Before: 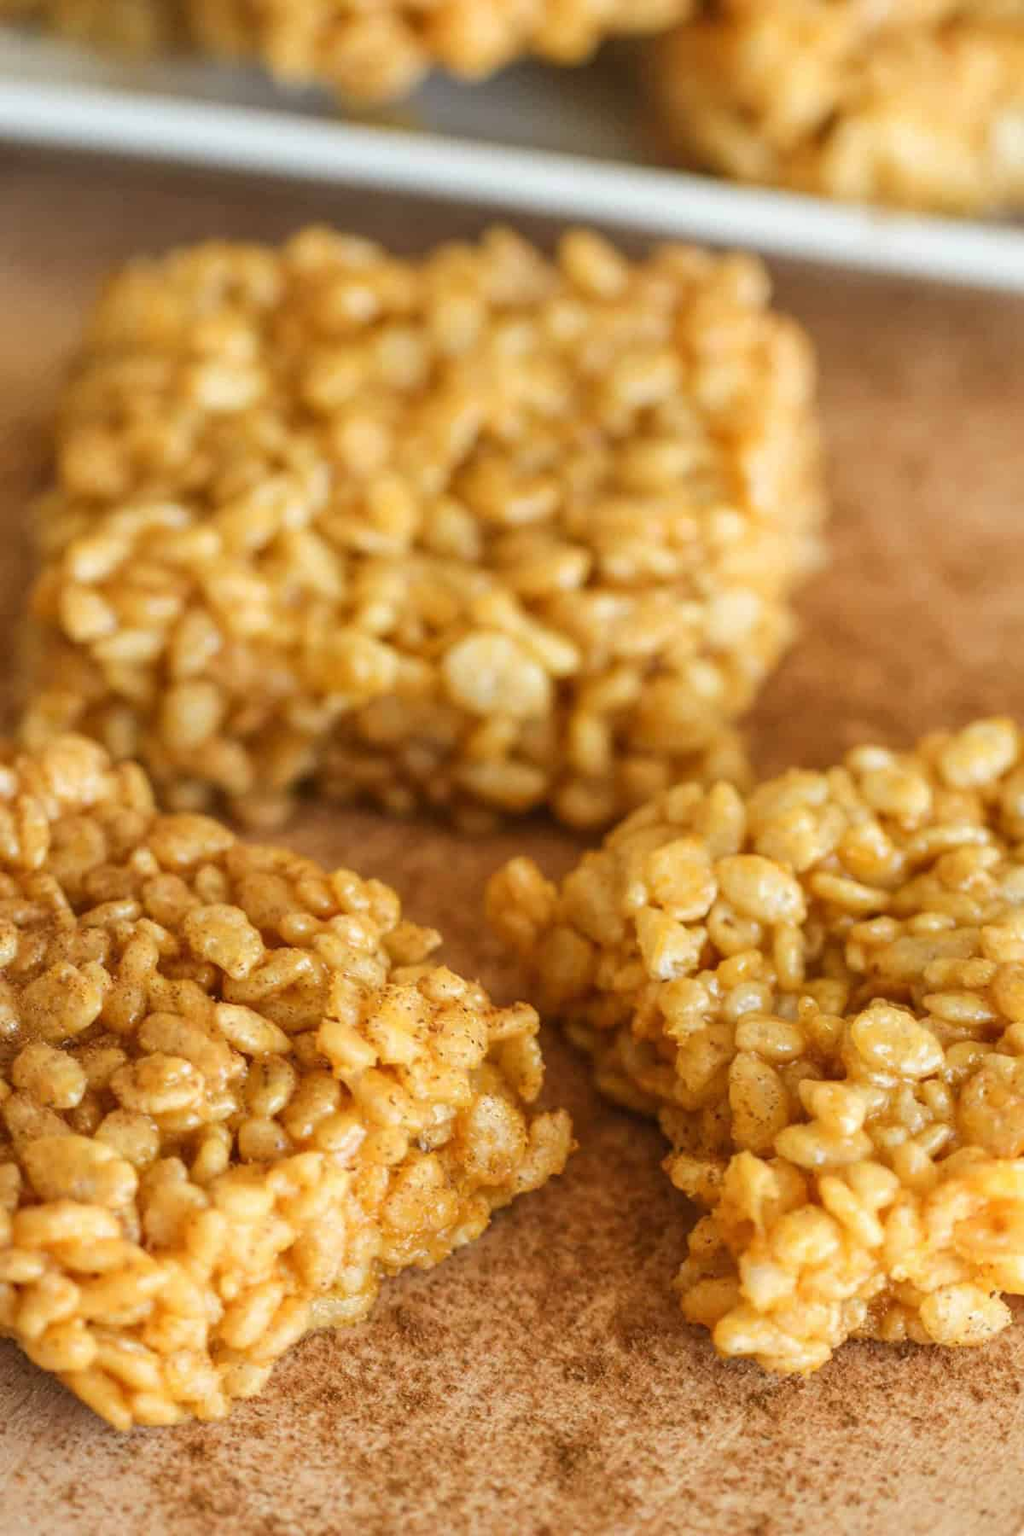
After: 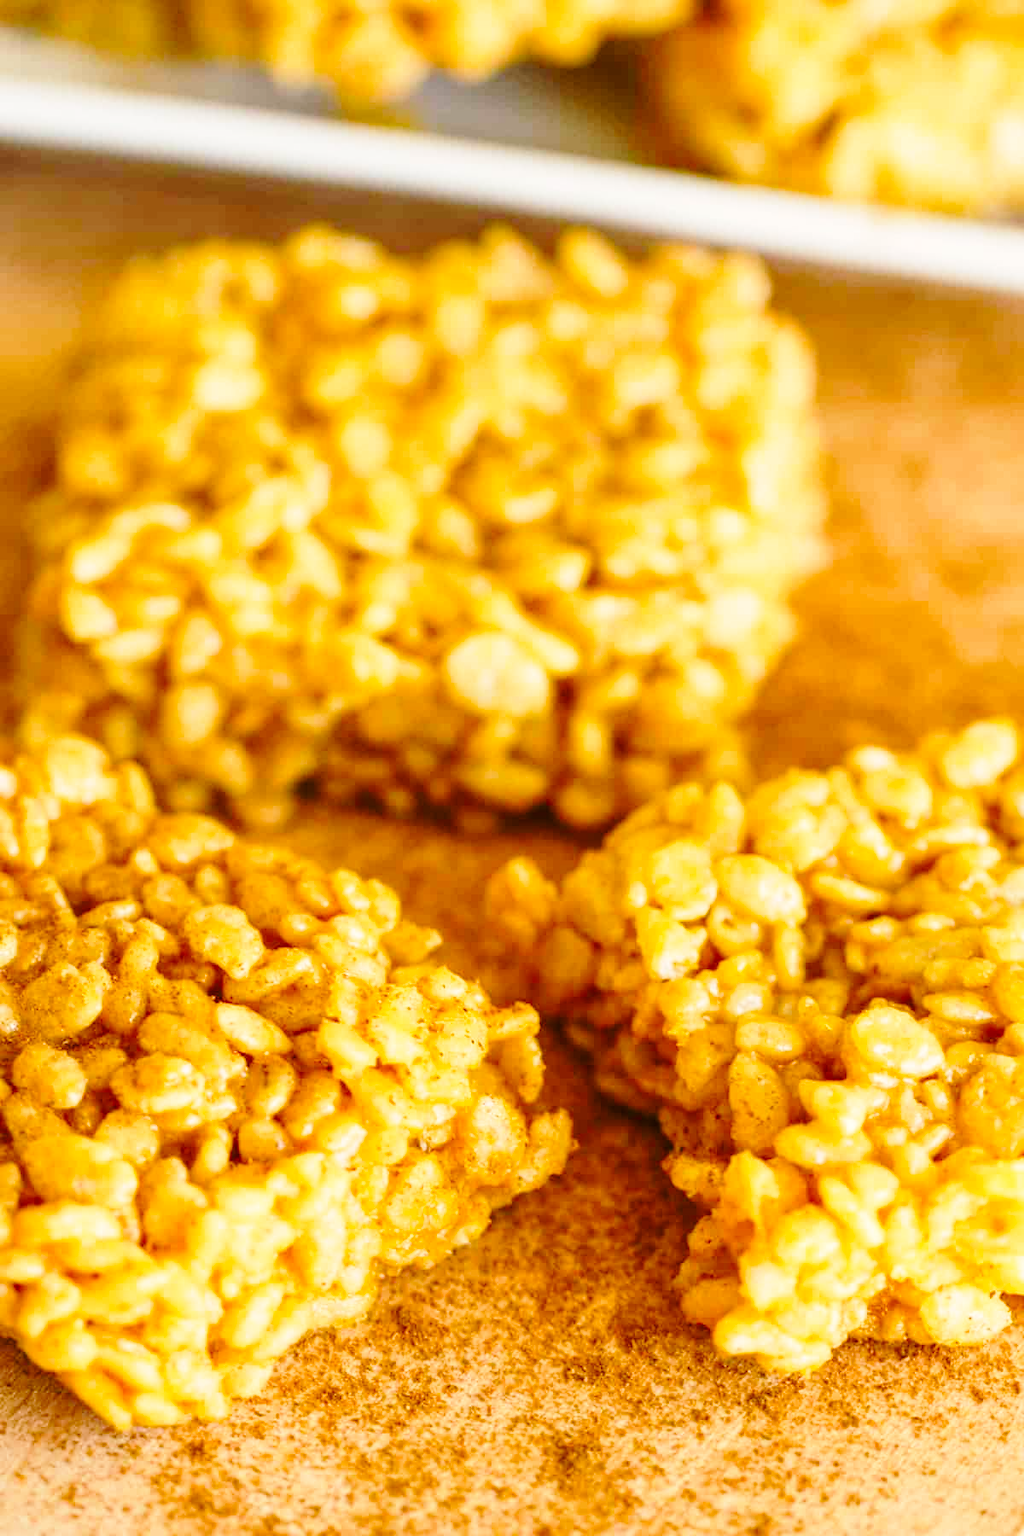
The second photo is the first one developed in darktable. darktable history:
color balance rgb: highlights gain › chroma 3.074%, highlights gain › hue 60.25°, perceptual saturation grading › global saturation 15.783%, perceptual saturation grading › highlights -19.652%, perceptual saturation grading › shadows 20.454%, global vibrance 30.014%
base curve: curves: ch0 [(0, 0) (0.028, 0.03) (0.121, 0.232) (0.46, 0.748) (0.859, 0.968) (1, 1)], preserve colors none
